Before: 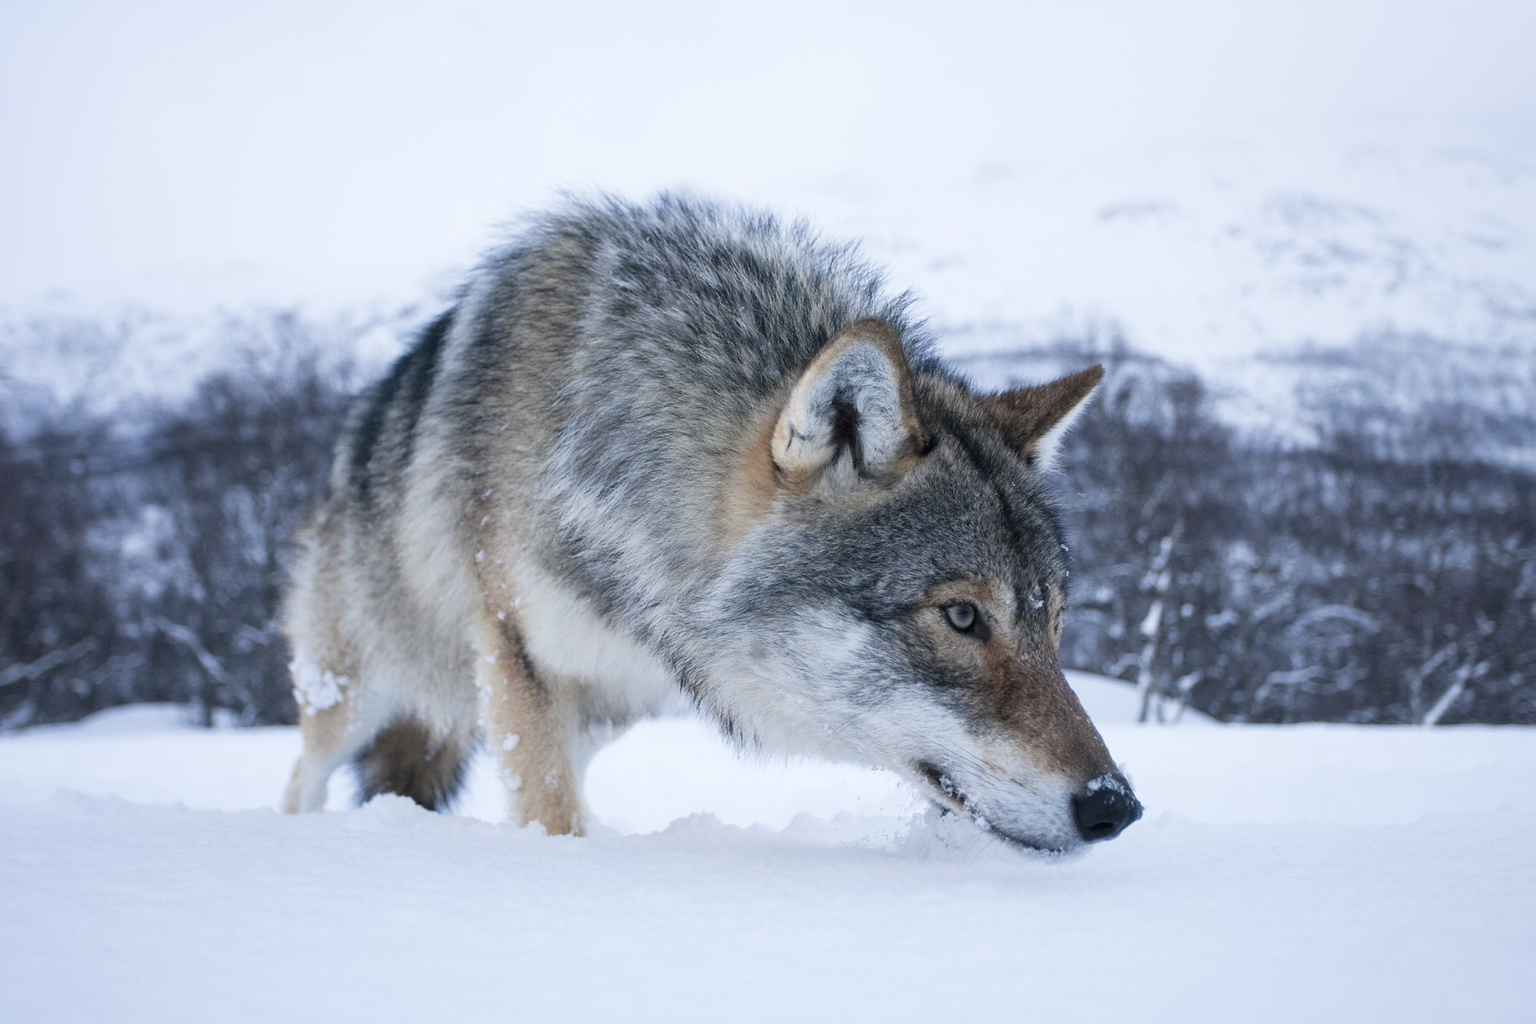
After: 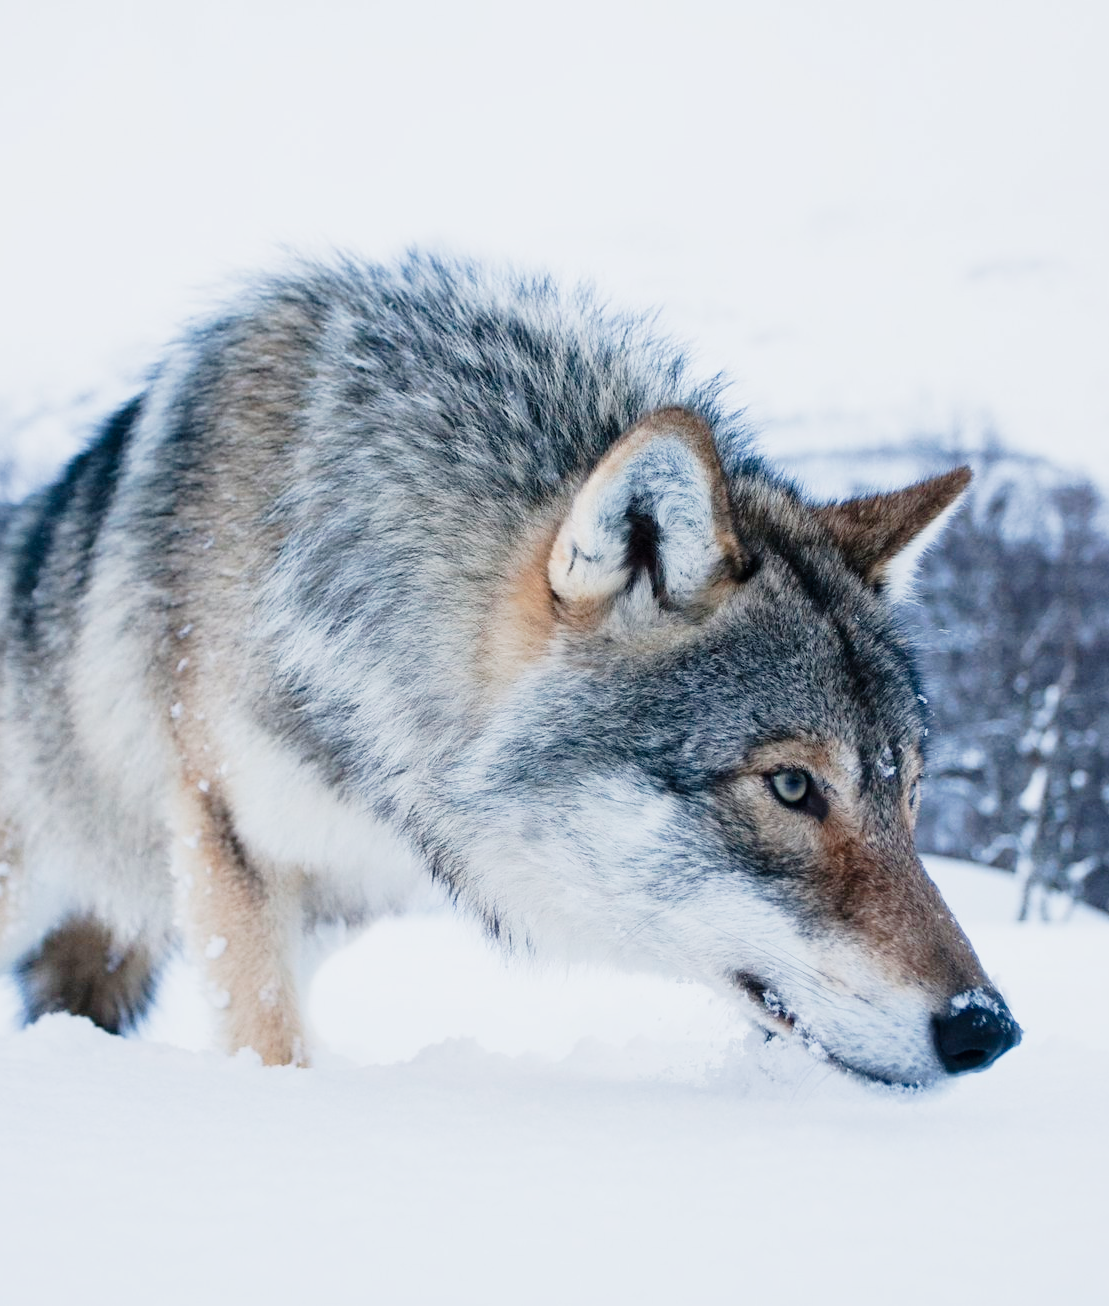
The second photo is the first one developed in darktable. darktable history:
crop and rotate: left 22.323%, right 21.08%
tone curve: curves: ch0 [(0, 0.005) (0.103, 0.081) (0.196, 0.197) (0.391, 0.469) (0.491, 0.585) (0.638, 0.751) (0.822, 0.886) (0.997, 0.959)]; ch1 [(0, 0) (0.172, 0.123) (0.324, 0.253) (0.396, 0.388) (0.474, 0.479) (0.499, 0.498) (0.529, 0.528) (0.579, 0.614) (0.633, 0.677) (0.812, 0.856) (1, 1)]; ch2 [(0, 0) (0.411, 0.424) (0.459, 0.478) (0.5, 0.501) (0.517, 0.526) (0.553, 0.583) (0.609, 0.646) (0.708, 0.768) (0.839, 0.916) (1, 1)], preserve colors none
